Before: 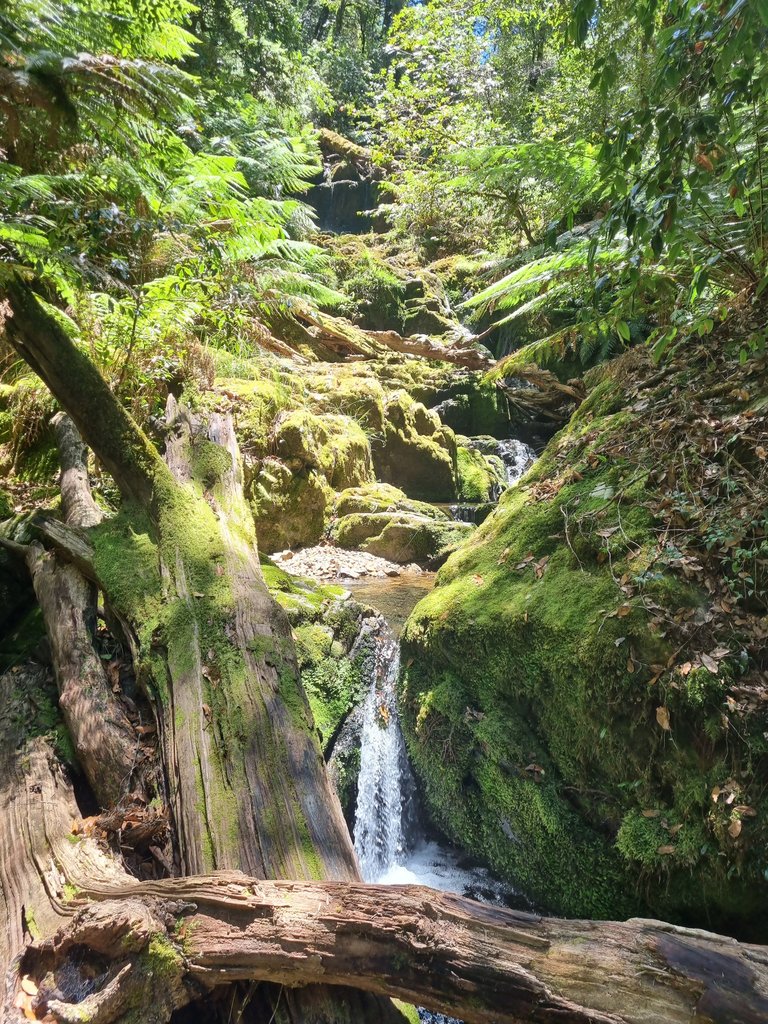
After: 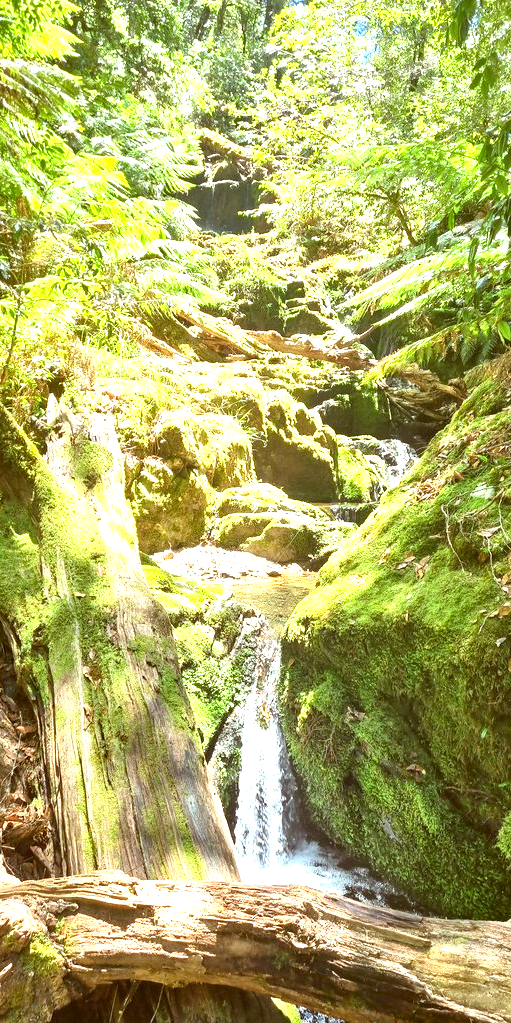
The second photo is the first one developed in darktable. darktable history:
crop and rotate: left 15.605%, right 17.804%
color correction: highlights a* -5.35, highlights b* 9.8, shadows a* 9.8, shadows b* 24.23
exposure: black level correction 0, exposure 1.388 EV, compensate highlight preservation false
